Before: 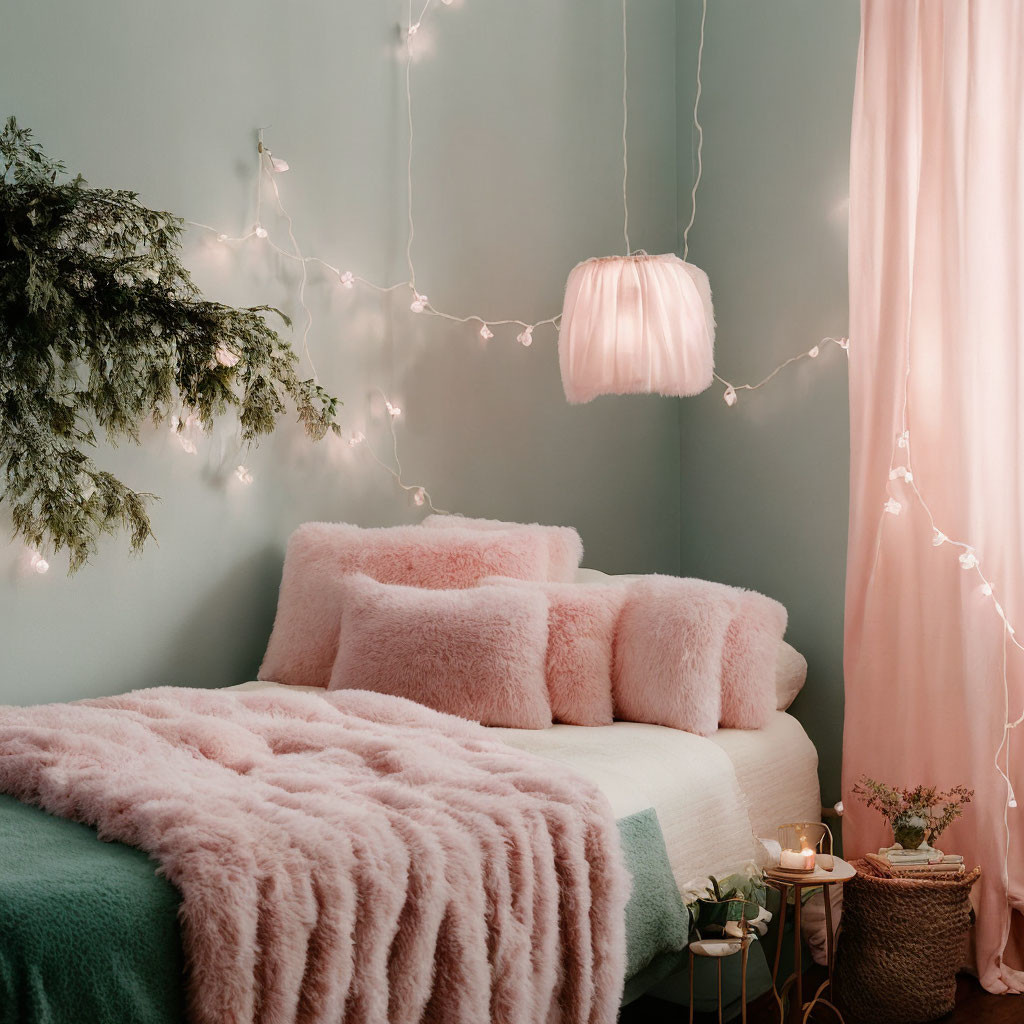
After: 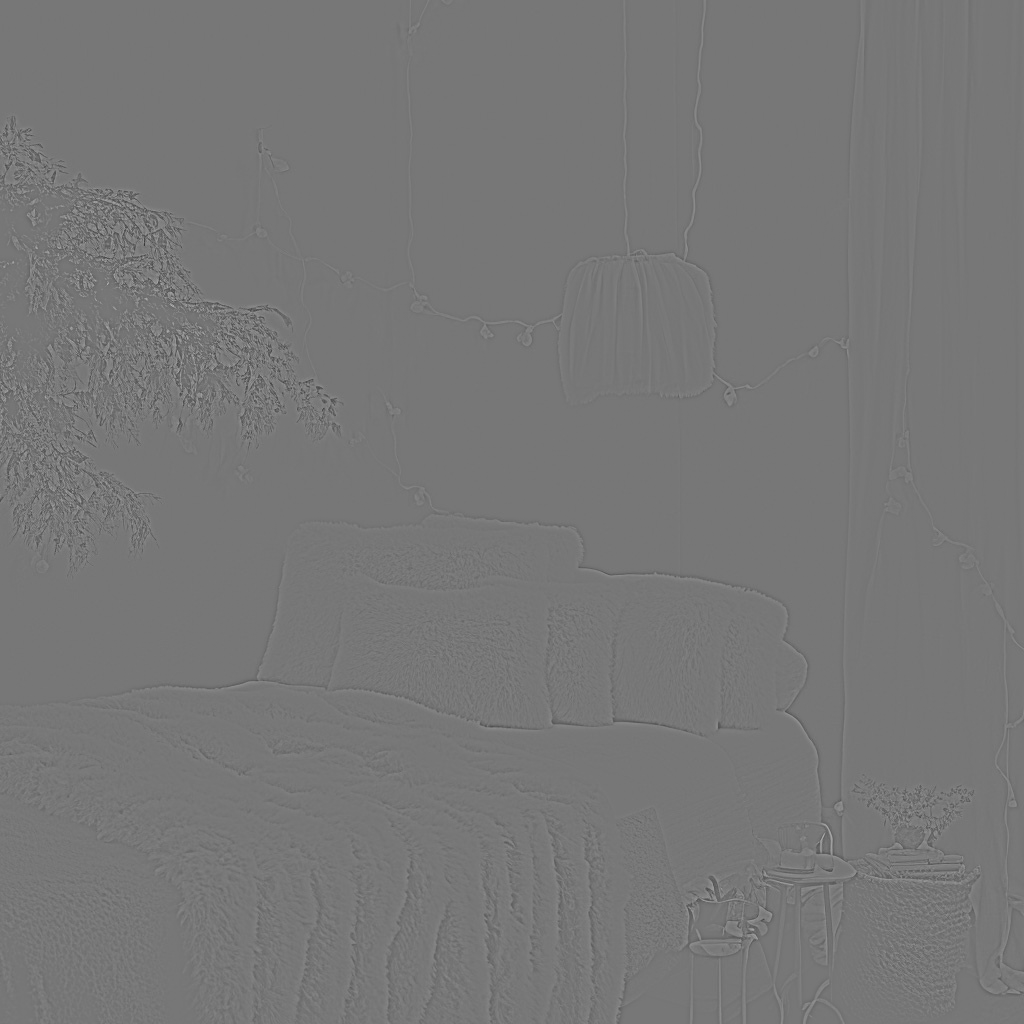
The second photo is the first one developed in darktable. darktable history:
filmic rgb: black relative exposure -4 EV, white relative exposure 3 EV, hardness 3.02, contrast 1.5
highpass: sharpness 6%, contrast boost 7.63%
